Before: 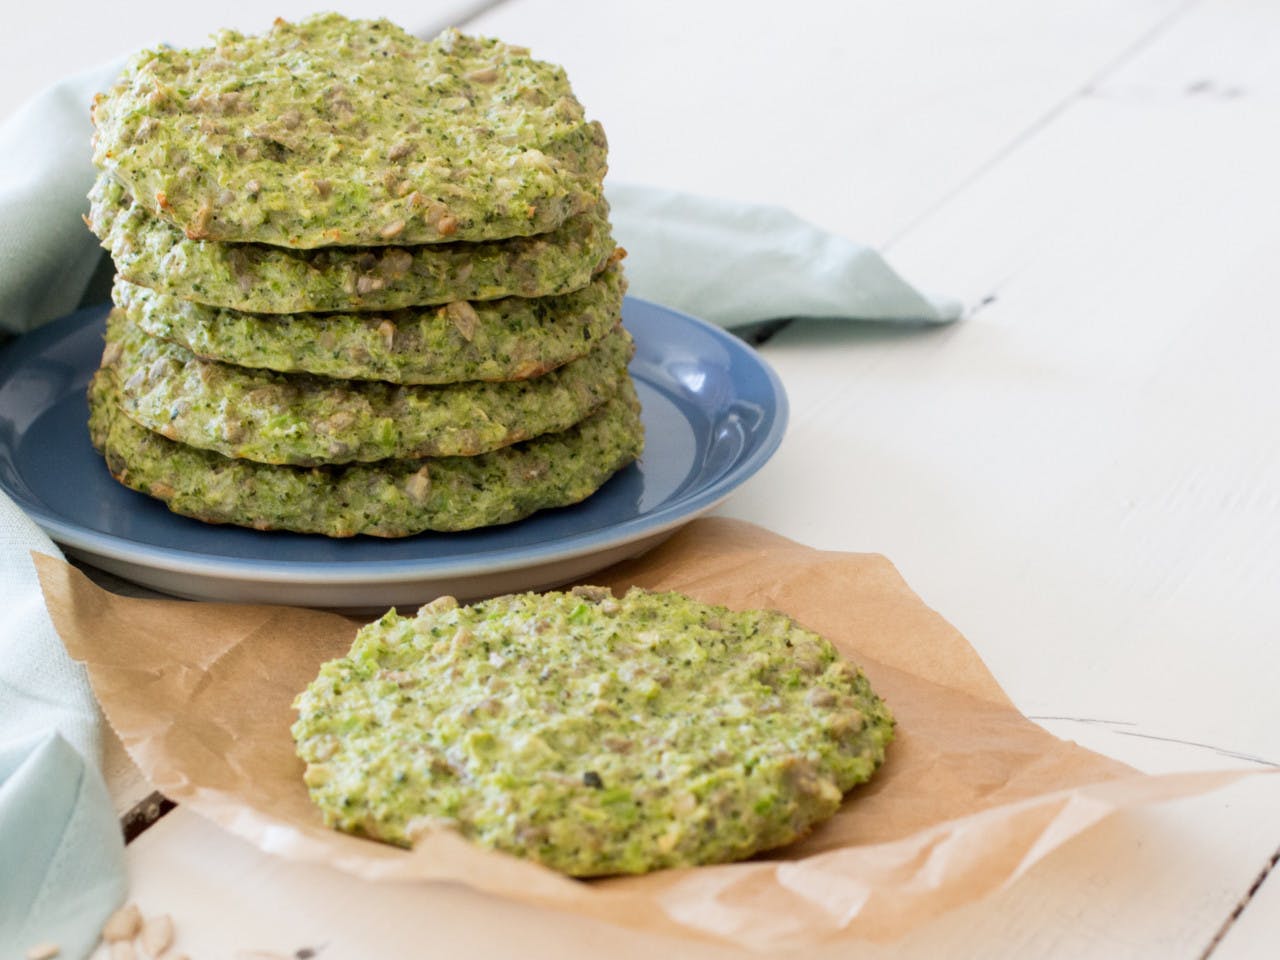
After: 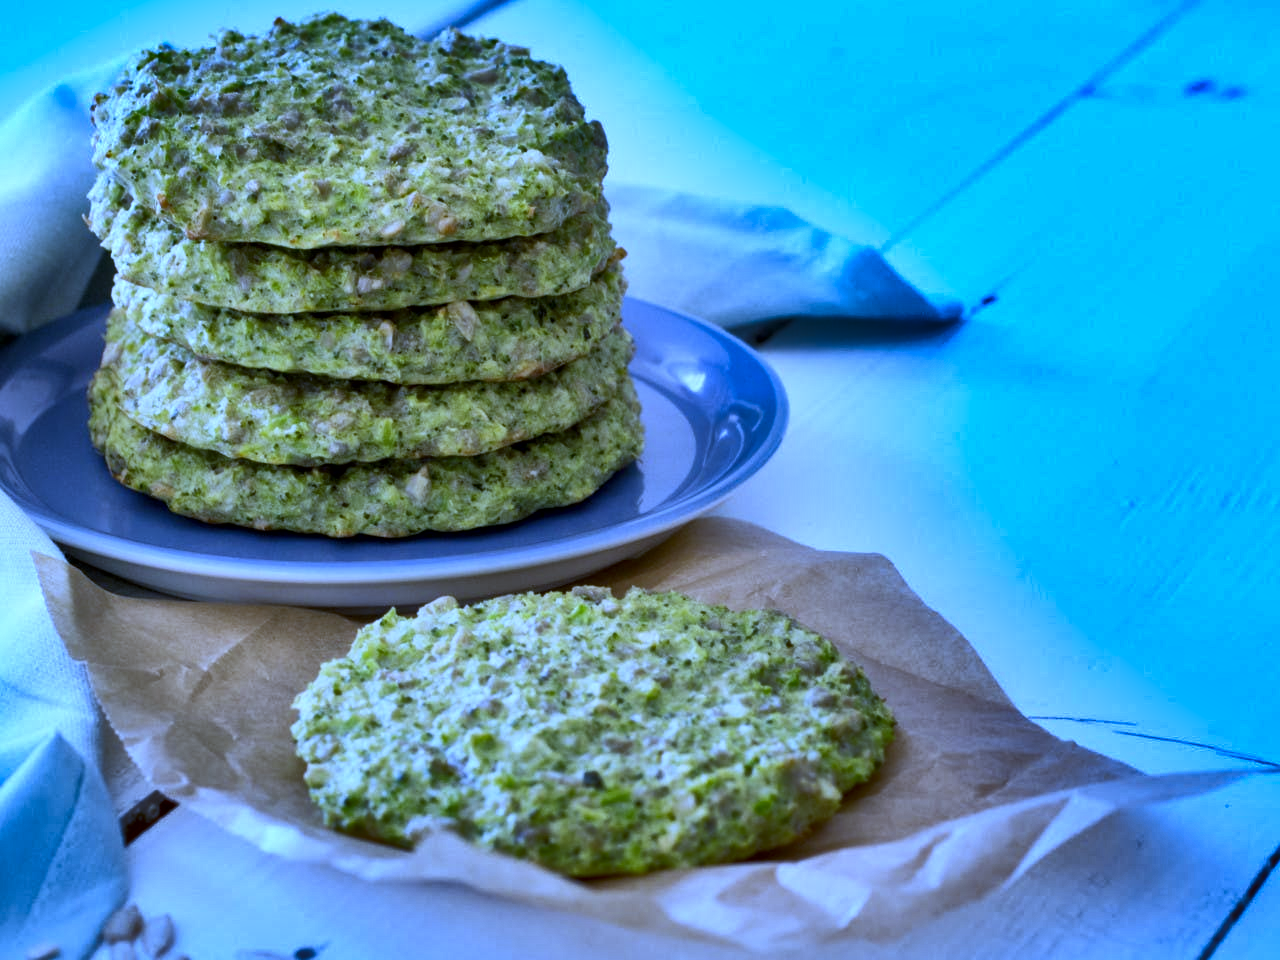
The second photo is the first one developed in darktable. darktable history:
local contrast: mode bilateral grid, contrast 20, coarseness 50, detail 132%, midtone range 0.2
white balance: red 0.766, blue 1.537
shadows and highlights: shadows 24.5, highlights -78.15, soften with gaussian
